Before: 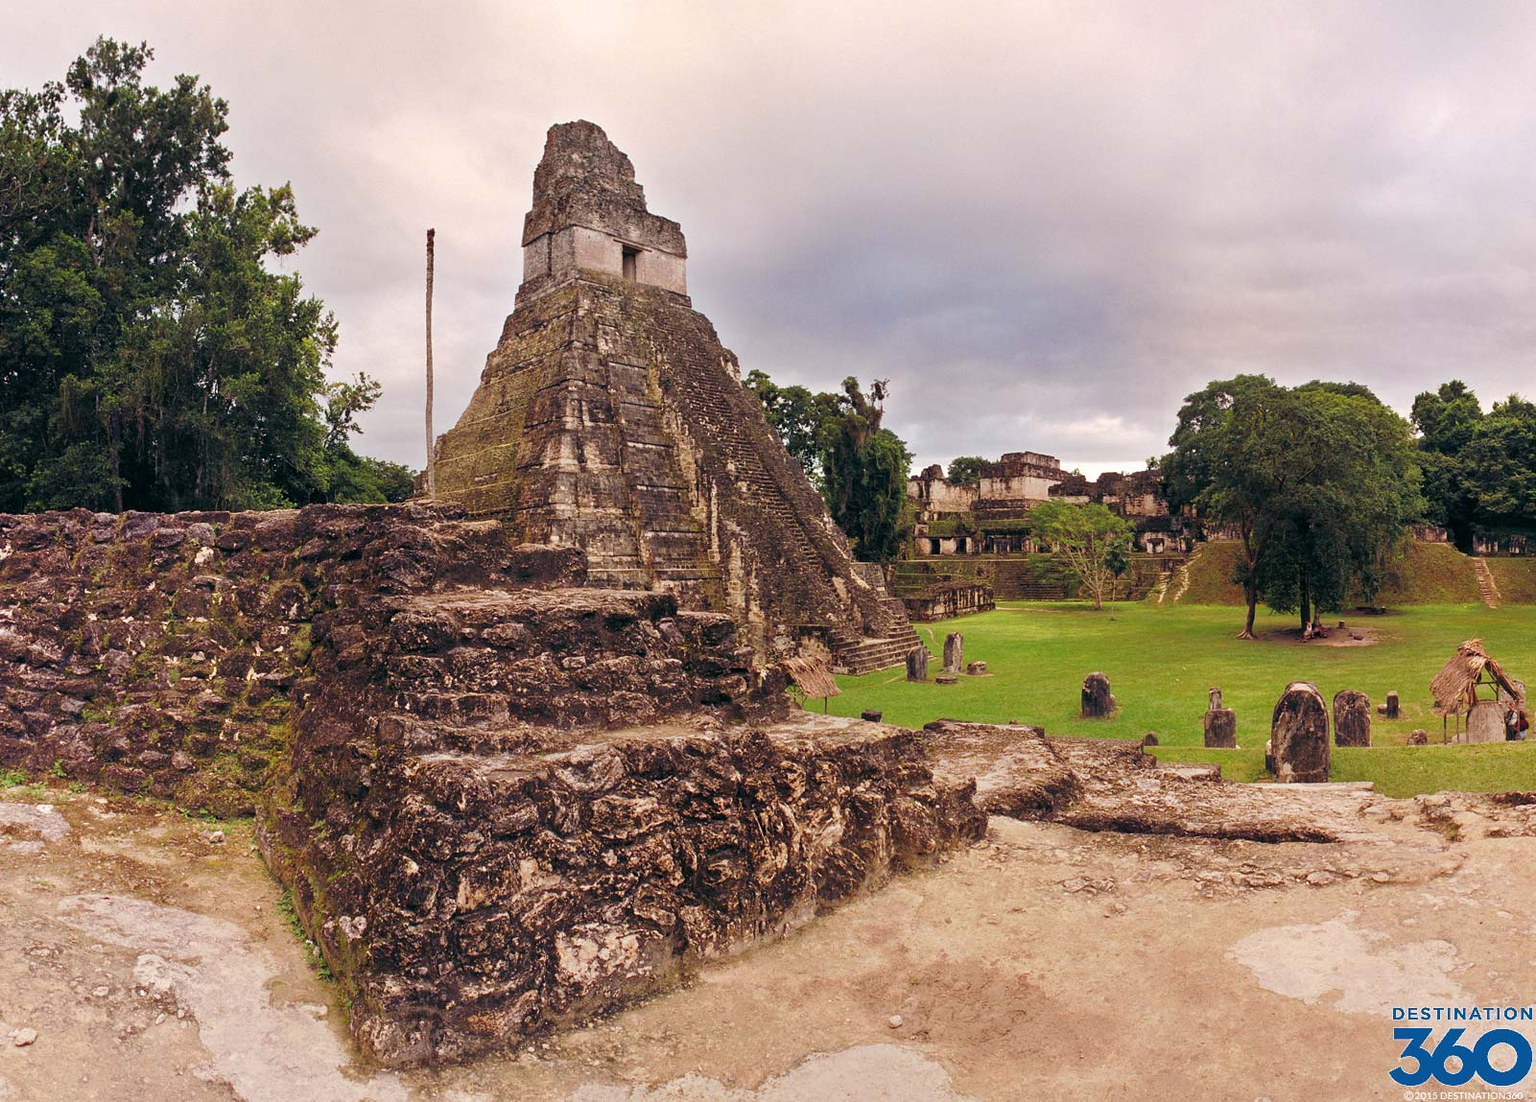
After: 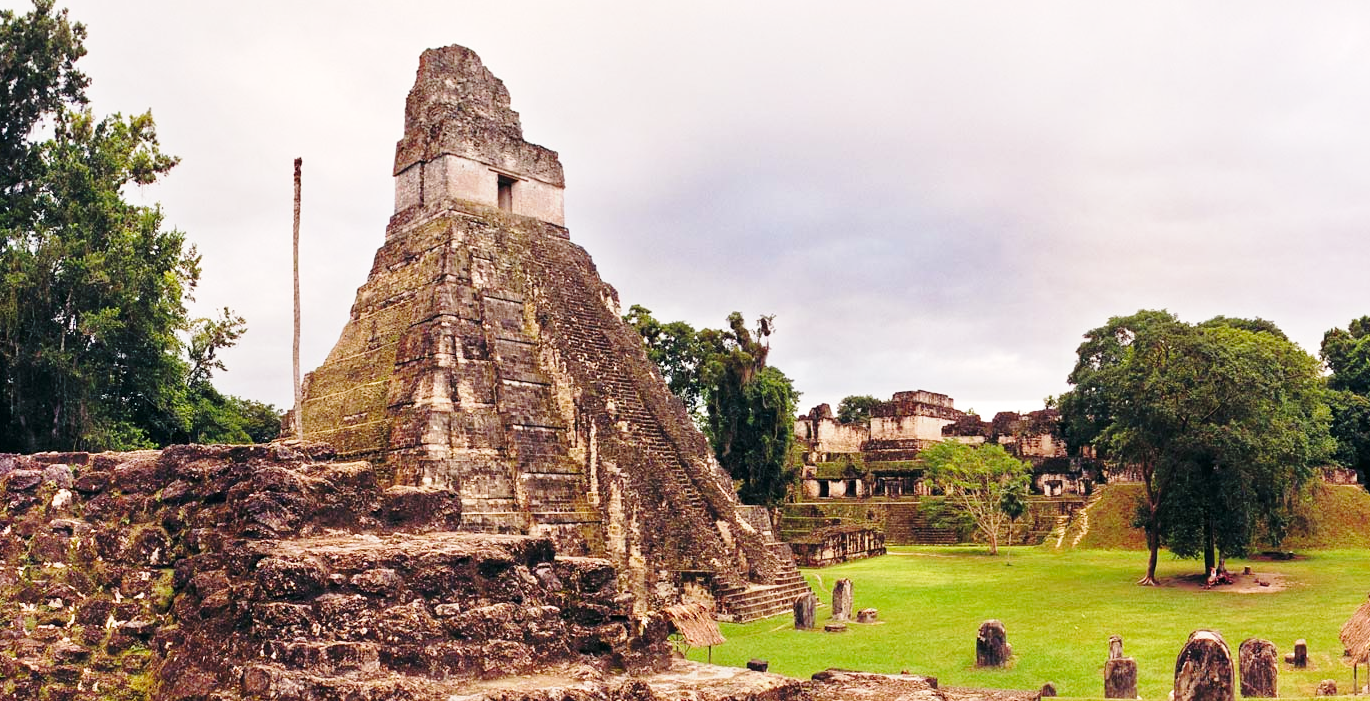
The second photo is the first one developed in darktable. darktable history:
base curve: curves: ch0 [(0, 0) (0.028, 0.03) (0.121, 0.232) (0.46, 0.748) (0.859, 0.968) (1, 1)], exposure shift 0.571, preserve colors none
crop and rotate: left 9.444%, top 7.12%, right 4.957%, bottom 31.839%
